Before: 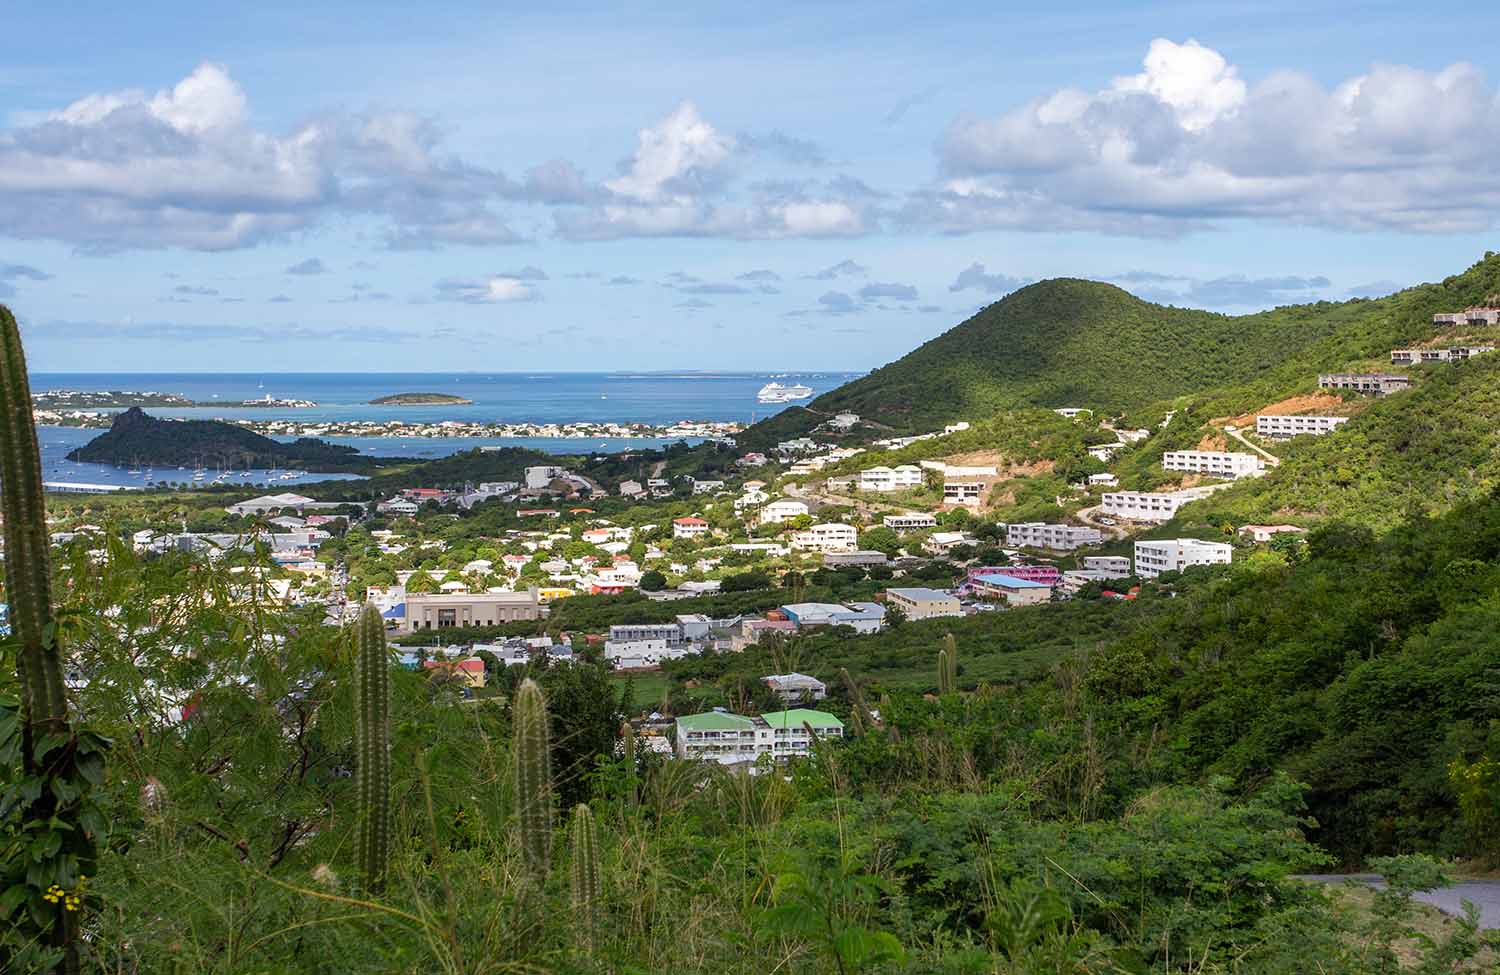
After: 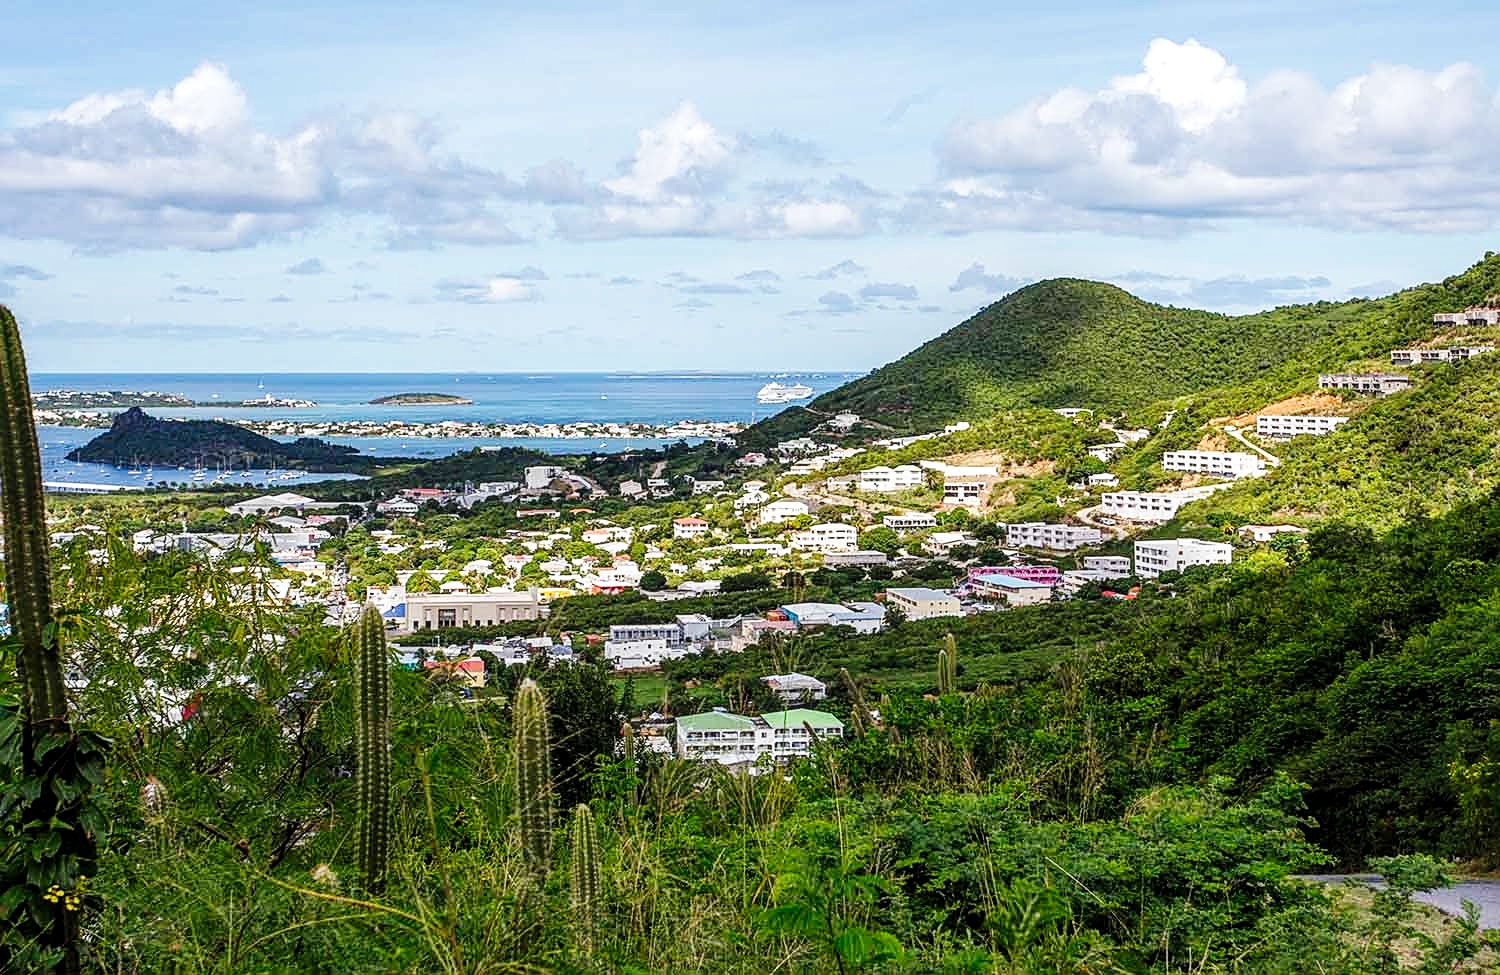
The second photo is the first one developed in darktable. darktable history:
local contrast: on, module defaults
base curve: curves: ch0 [(0, 0) (0.036, 0.025) (0.121, 0.166) (0.206, 0.329) (0.605, 0.79) (1, 1)], preserve colors none
sharpen: on, module defaults
